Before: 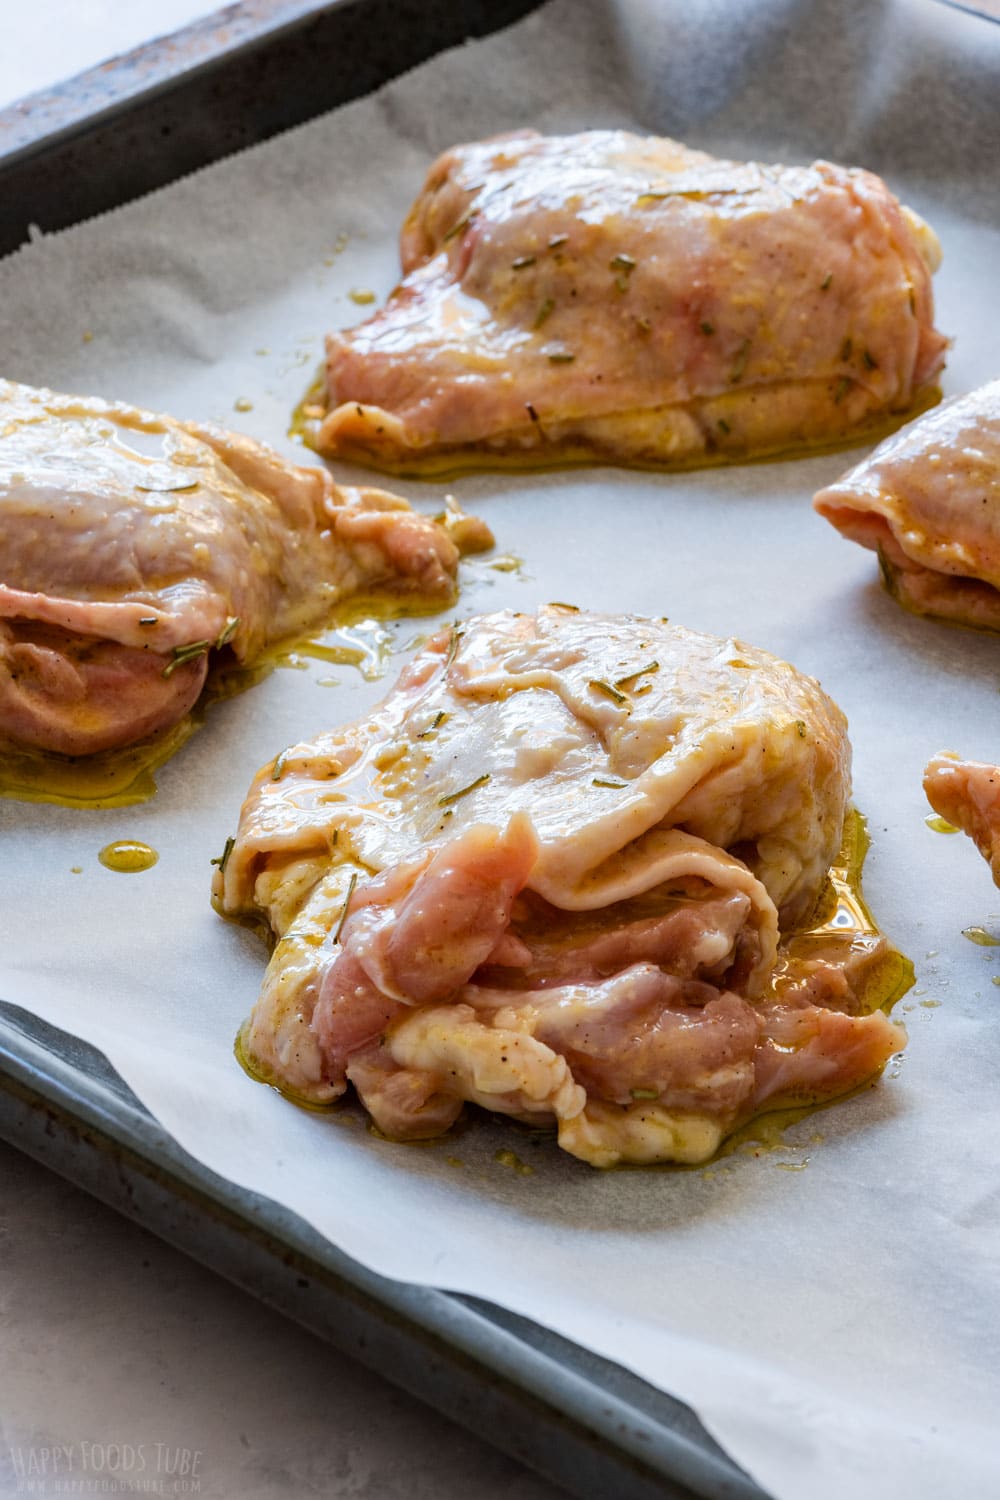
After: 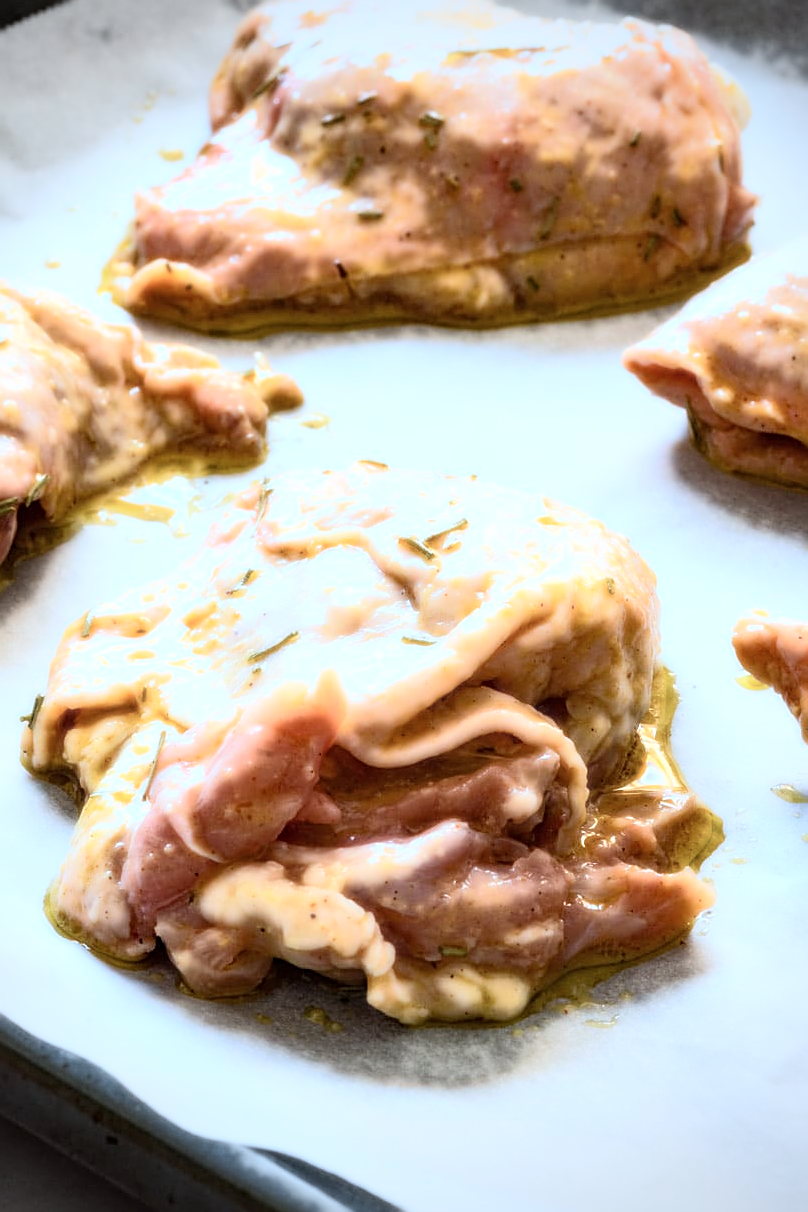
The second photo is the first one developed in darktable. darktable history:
exposure: exposure 0.014 EV, compensate highlight preservation false
sharpen: radius 2.543, amount 0.636
crop: left 19.159%, top 9.58%, bottom 9.58%
vignetting: fall-off radius 60.92%
color correction: highlights a* -4.18, highlights b* -10.81
bloom: size 0%, threshold 54.82%, strength 8.31%
